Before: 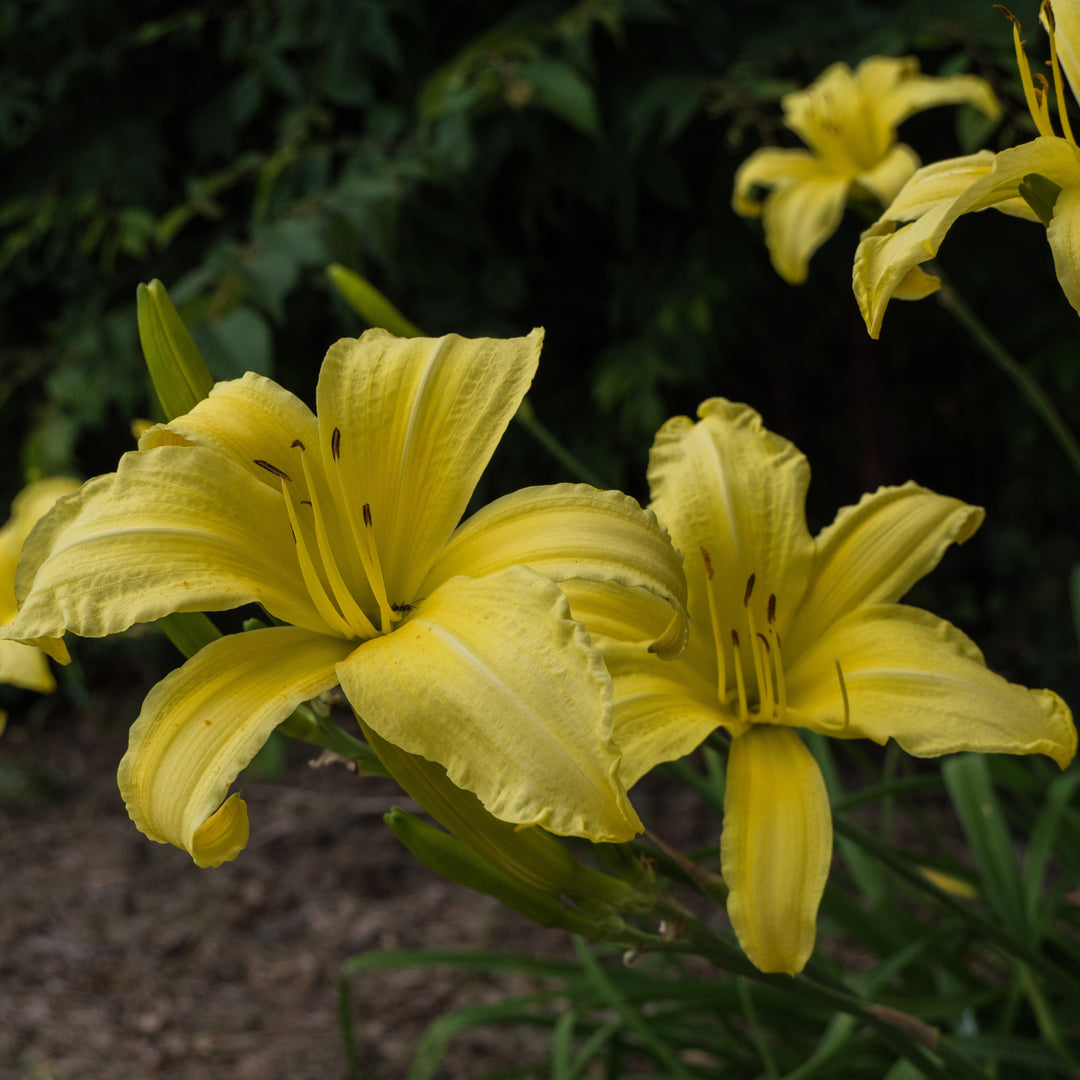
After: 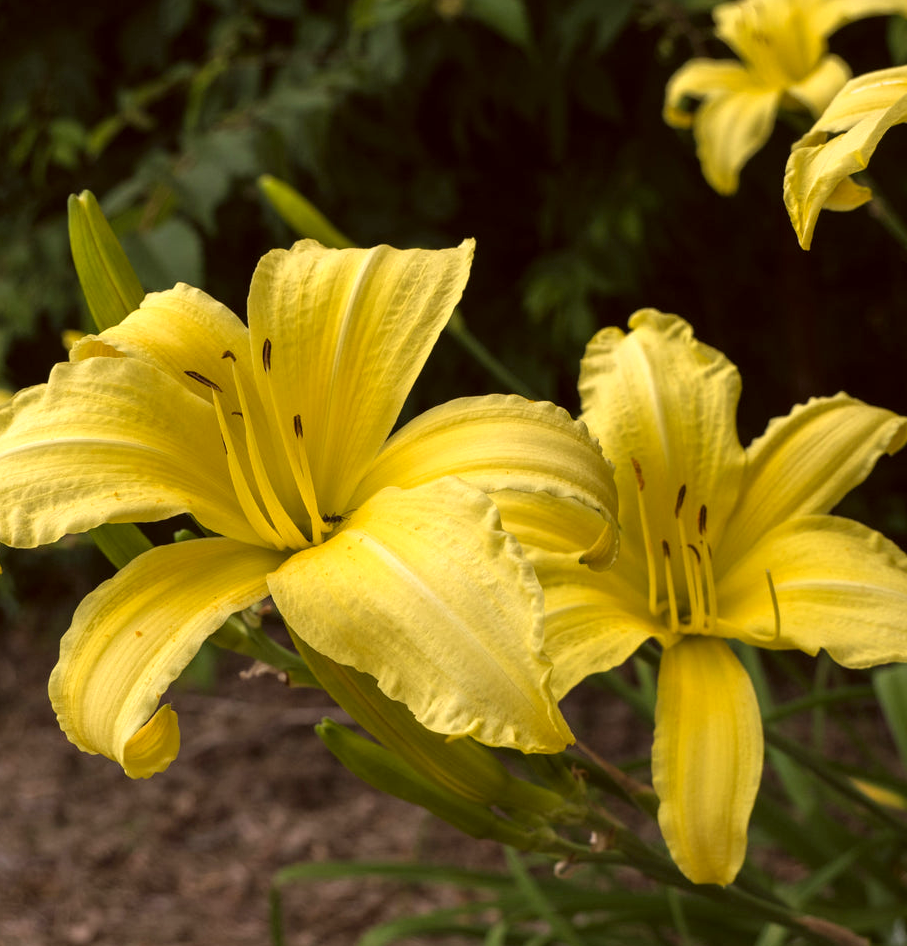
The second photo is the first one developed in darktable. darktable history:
crop: left 6.463%, top 8.286%, right 9.545%, bottom 4.053%
exposure: black level correction 0, exposure 0.693 EV, compensate exposure bias true, compensate highlight preservation false
color correction: highlights a* 6.28, highlights b* 7.74, shadows a* 5.37, shadows b* 7.52, saturation 0.933
